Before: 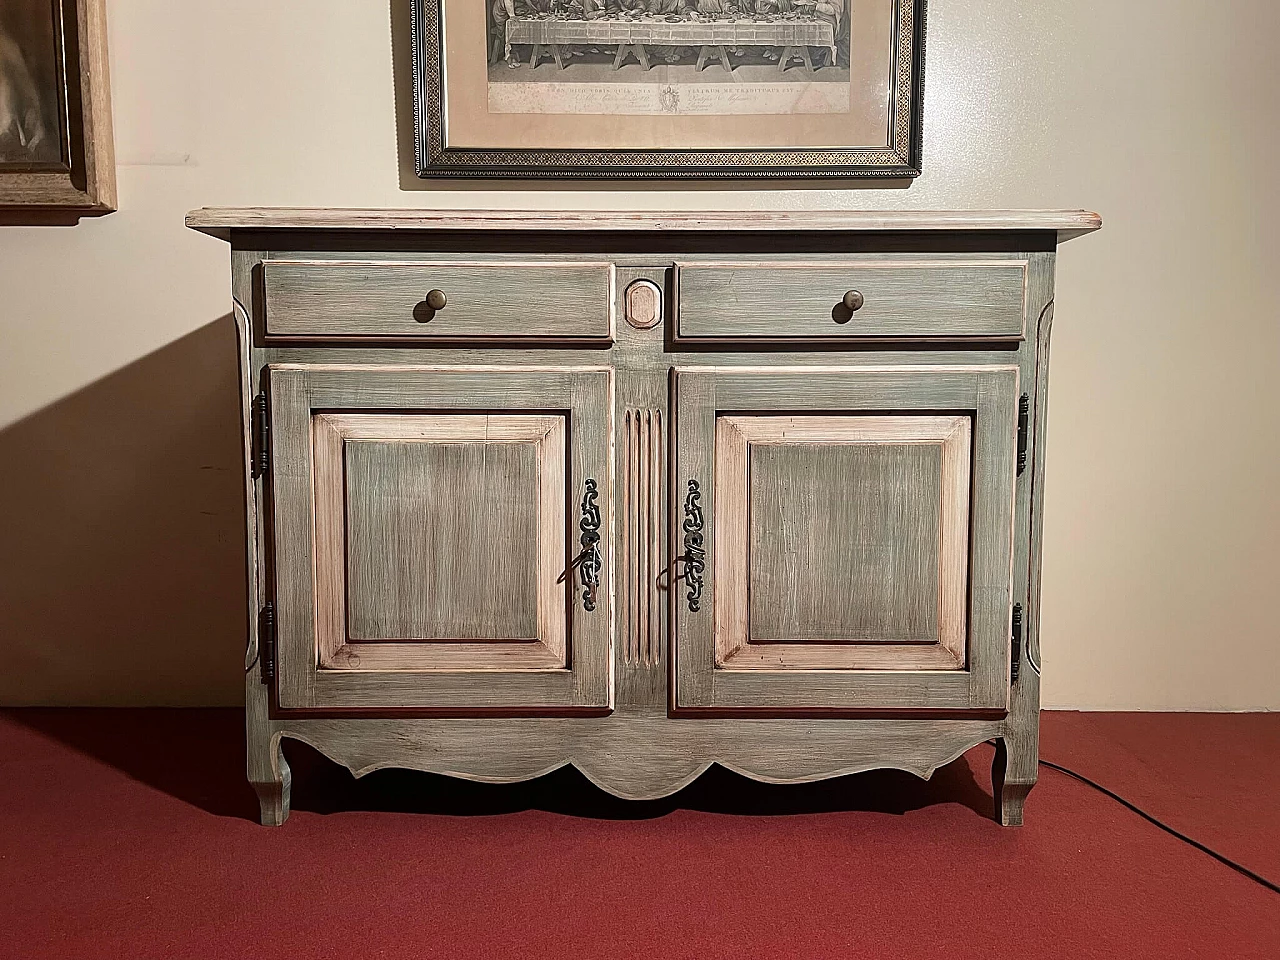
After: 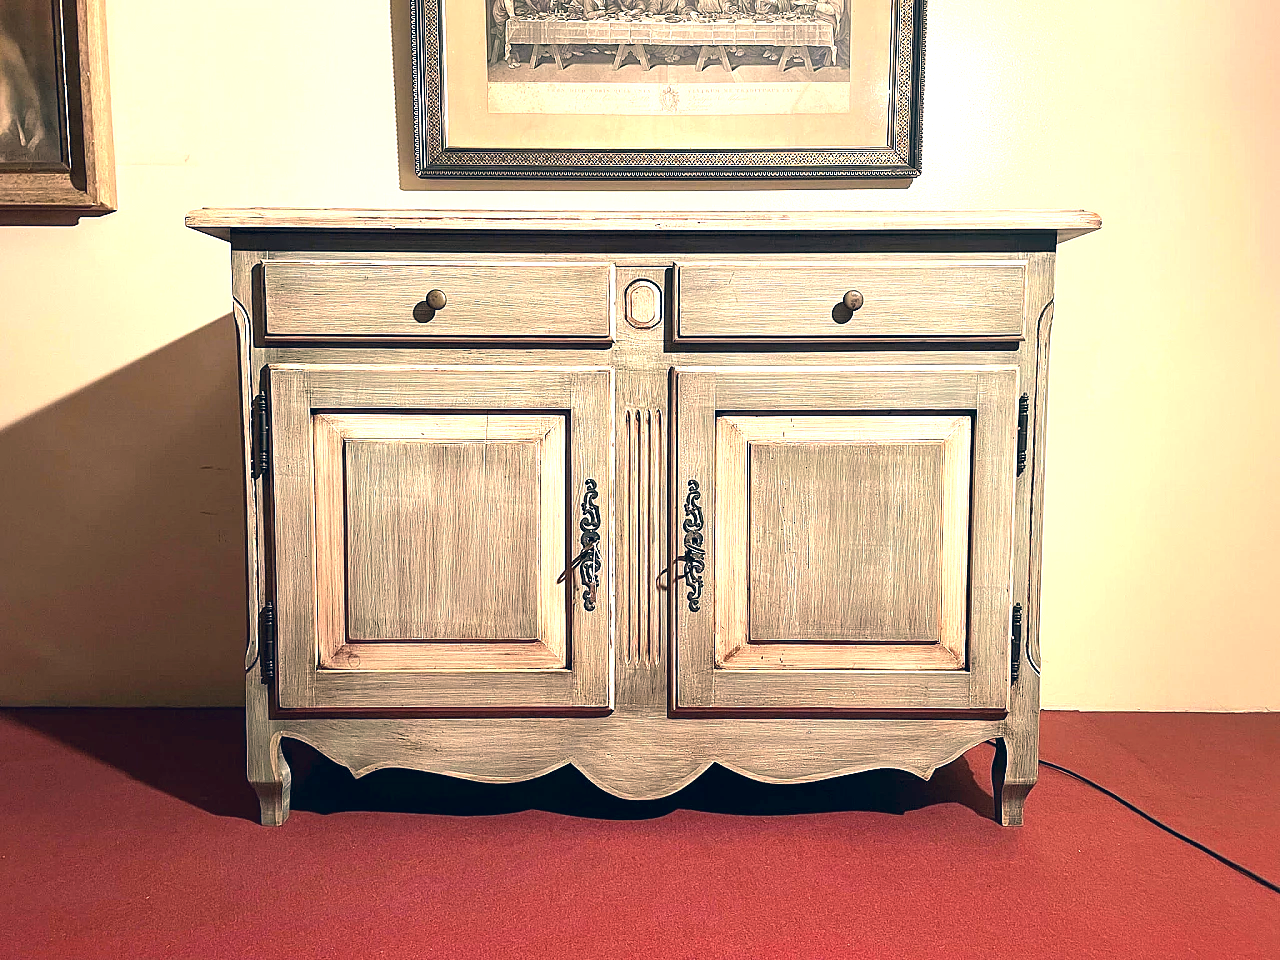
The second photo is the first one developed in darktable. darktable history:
color correction: highlights a* 10.29, highlights b* 14.5, shadows a* -9.87, shadows b* -15.02
exposure: black level correction 0, exposure 1.2 EV, compensate highlight preservation false
